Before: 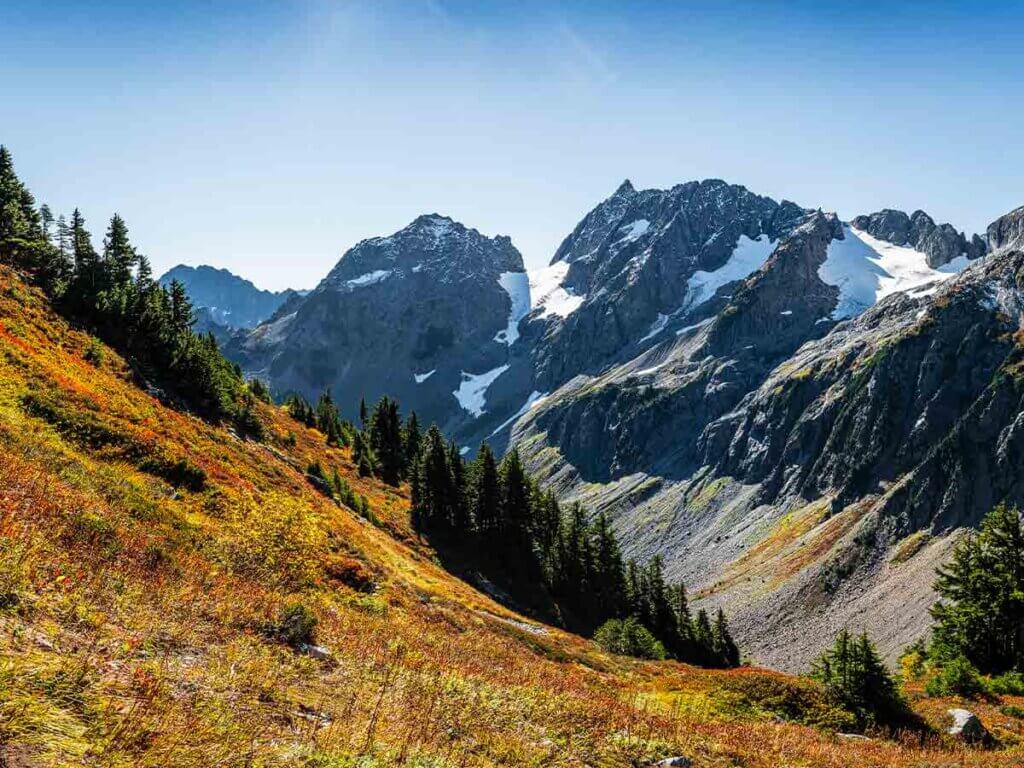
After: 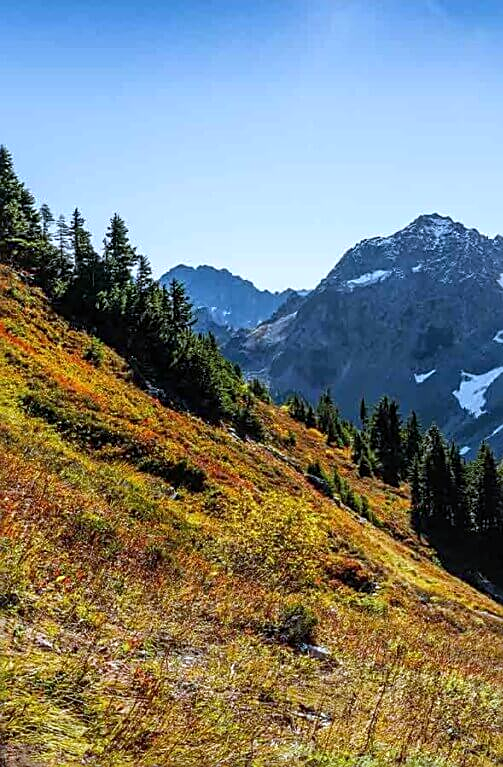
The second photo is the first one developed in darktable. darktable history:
white balance: red 0.931, blue 1.11
sharpen: on, module defaults
crop and rotate: left 0%, top 0%, right 50.845%
